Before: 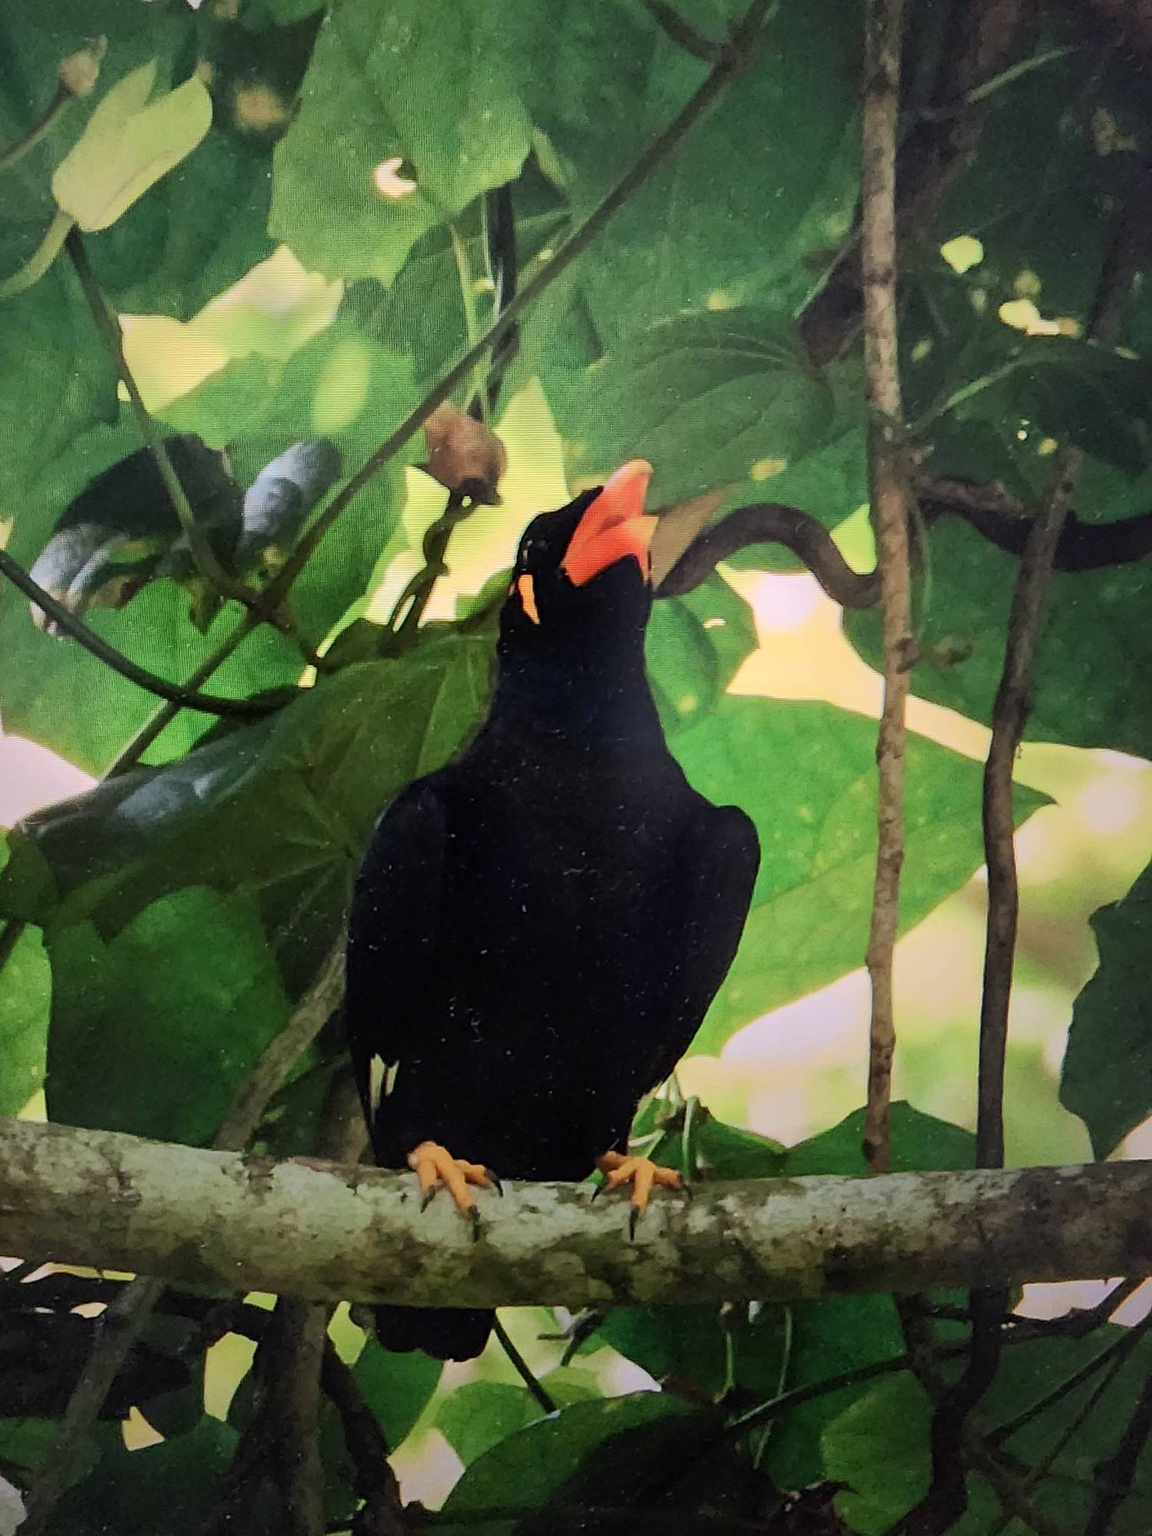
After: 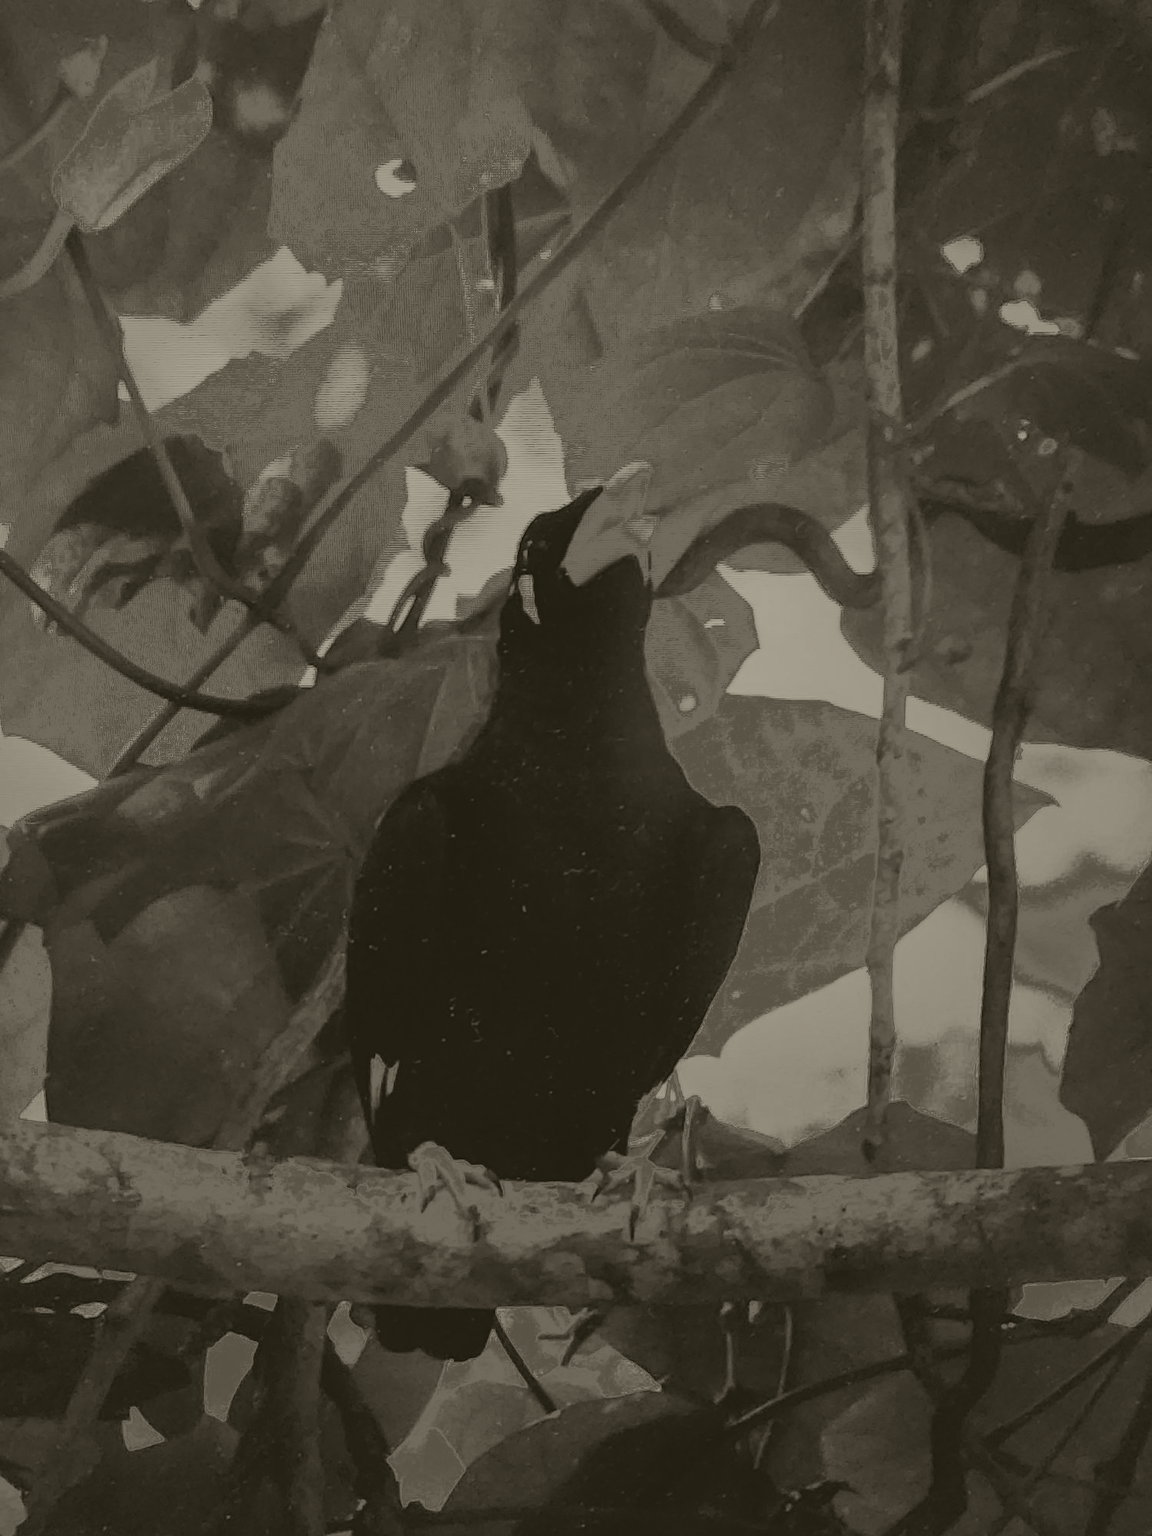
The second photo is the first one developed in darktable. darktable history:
fill light: exposure -0.73 EV, center 0.69, width 2.2
colorize: hue 41.44°, saturation 22%, source mix 60%, lightness 10.61%
white balance: red 1.009, blue 1.027
